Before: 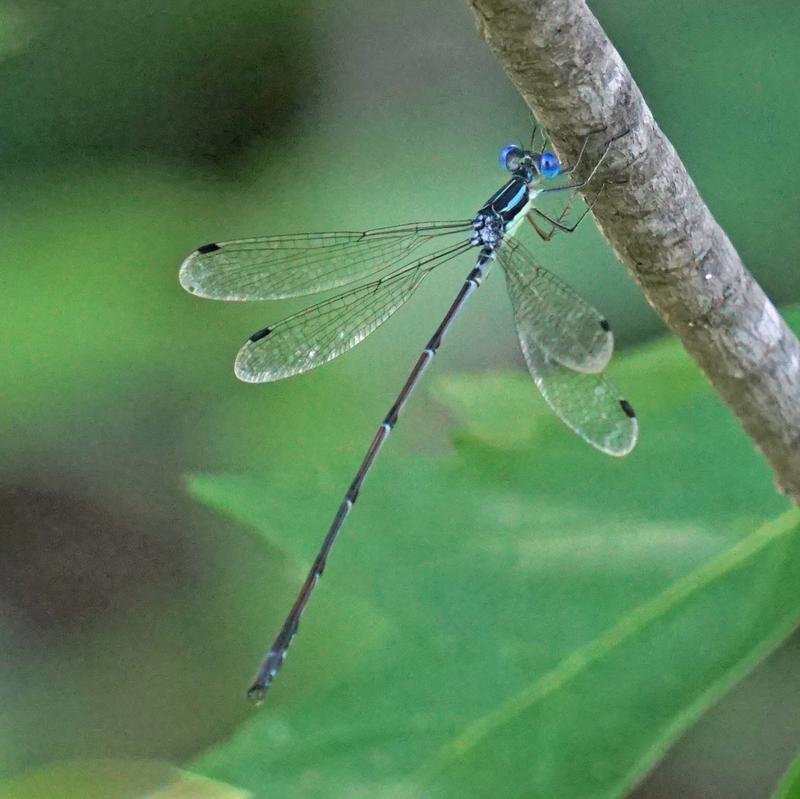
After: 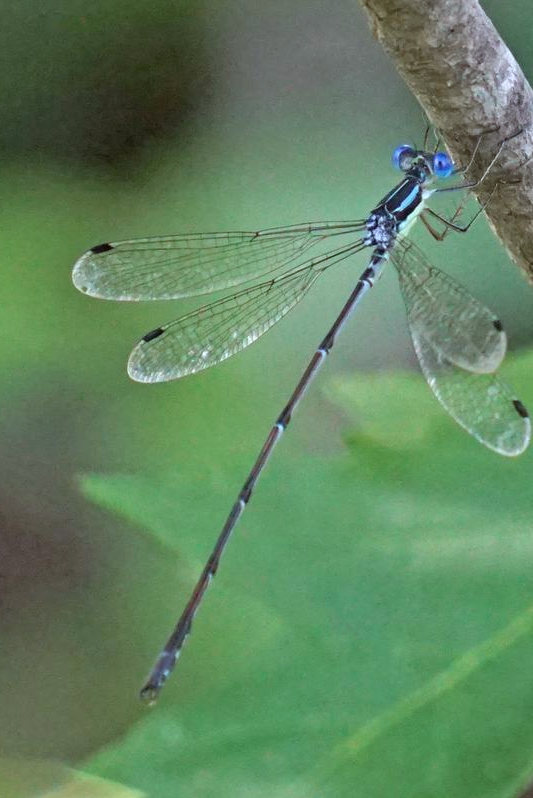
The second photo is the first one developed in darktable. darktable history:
white balance: red 0.967, blue 1.049
color balance: mode lift, gamma, gain (sRGB), lift [1, 1.049, 1, 1]
crop and rotate: left 13.537%, right 19.796%
